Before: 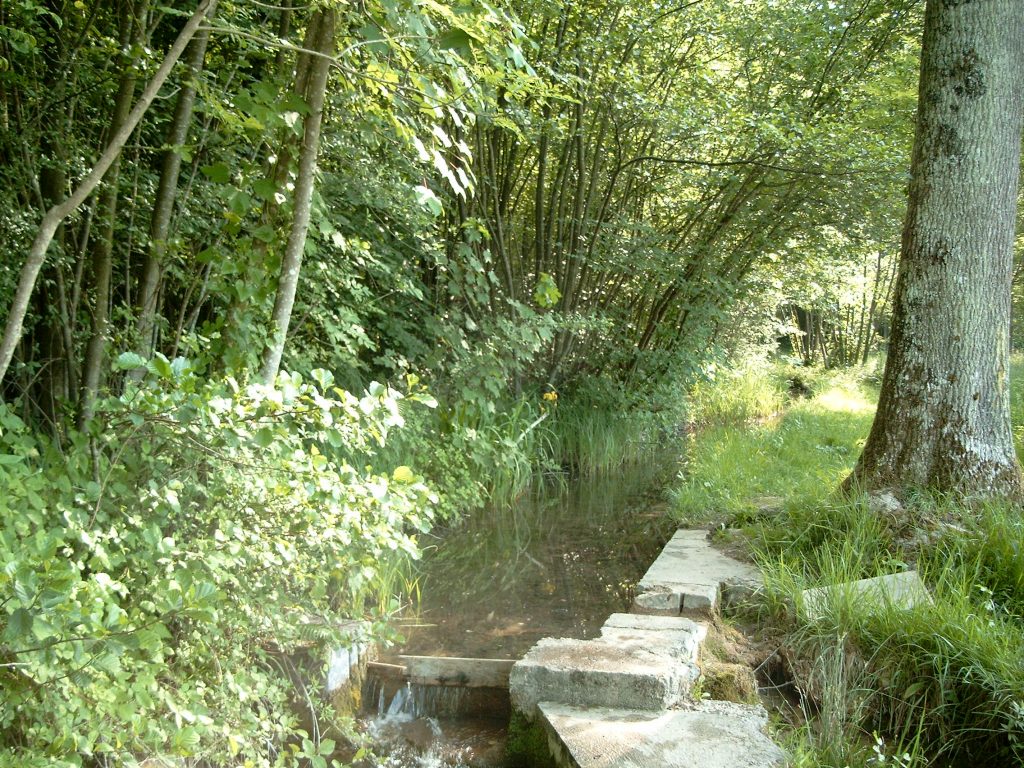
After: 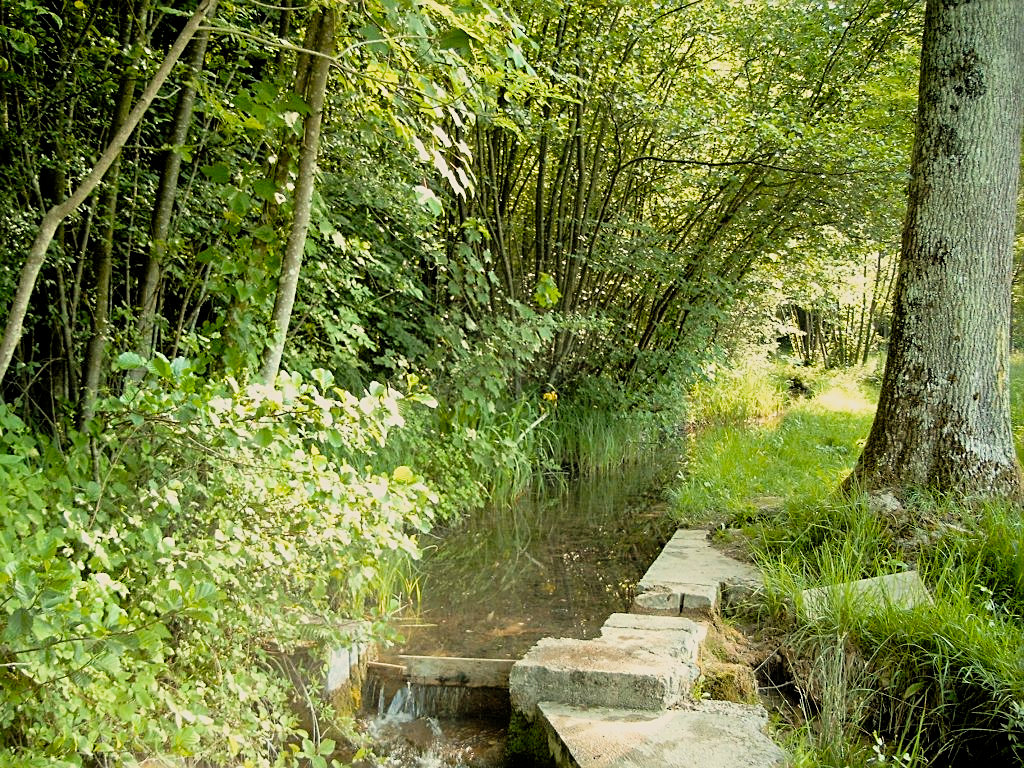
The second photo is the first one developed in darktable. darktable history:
filmic rgb: black relative exposure -7.75 EV, white relative exposure 4.4 EV, threshold 3 EV, target black luminance 0%, hardness 3.76, latitude 50.51%, contrast 1.074, highlights saturation mix 10%, shadows ↔ highlights balance -0.22%, color science v4 (2020), enable highlight reconstruction true
white balance: red 1.045, blue 0.932
sharpen: on, module defaults
